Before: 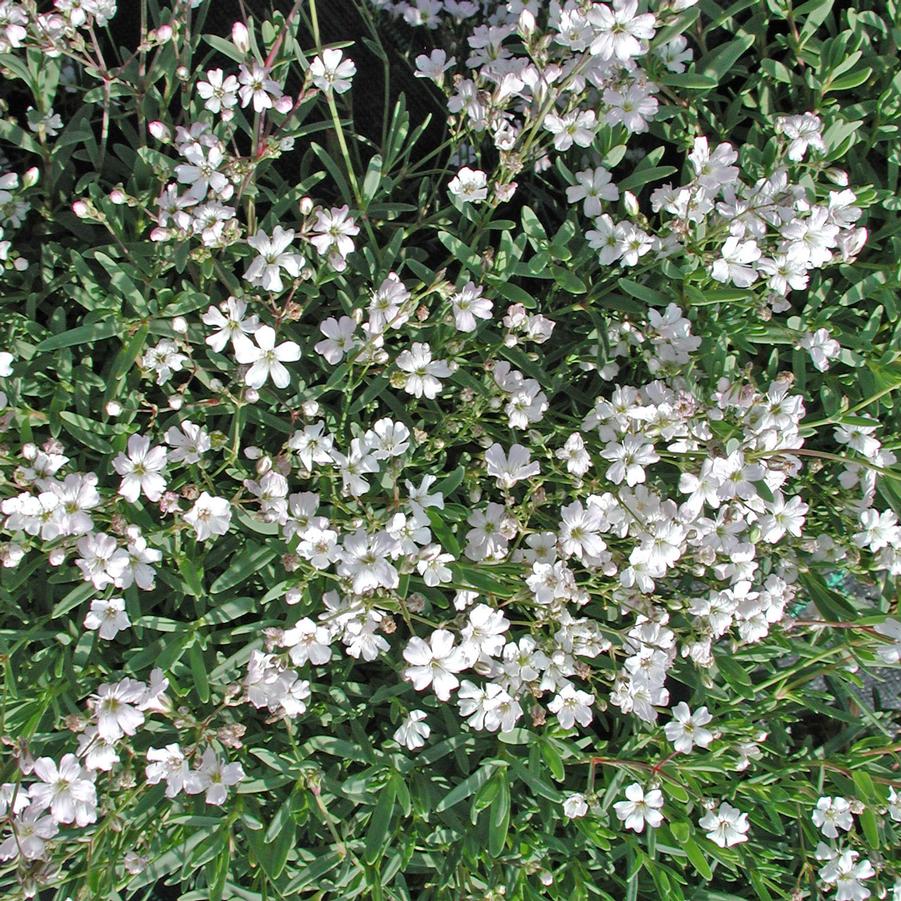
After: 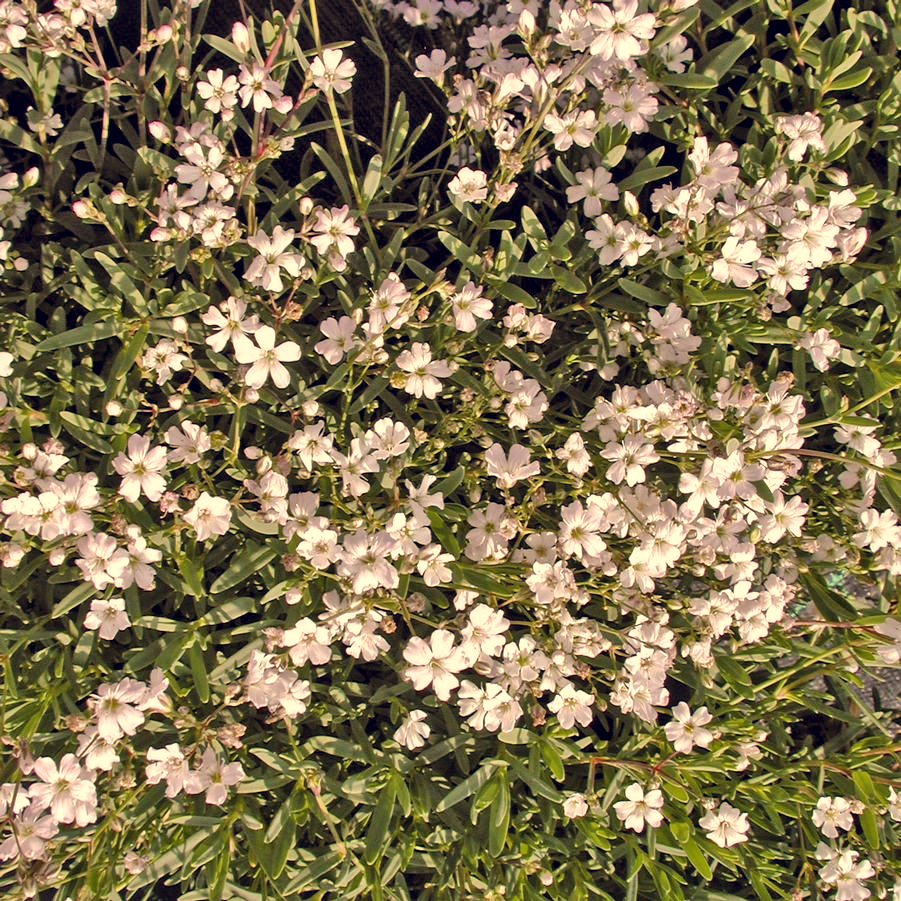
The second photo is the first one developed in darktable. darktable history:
color correction: highlights a* 19.99, highlights b* 27.54, shadows a* 3.41, shadows b* -17.92, saturation 0.716
local contrast: mode bilateral grid, contrast 20, coarseness 20, detail 150%, midtone range 0.2
shadows and highlights: shadows 58.69, soften with gaussian
color balance rgb: power › chroma 2.524%, power › hue 69.39°, perceptual saturation grading › global saturation 30.875%, perceptual brilliance grading › global brilliance 2.693%, perceptual brilliance grading › highlights -3.199%, perceptual brilliance grading › shadows 3.228%
